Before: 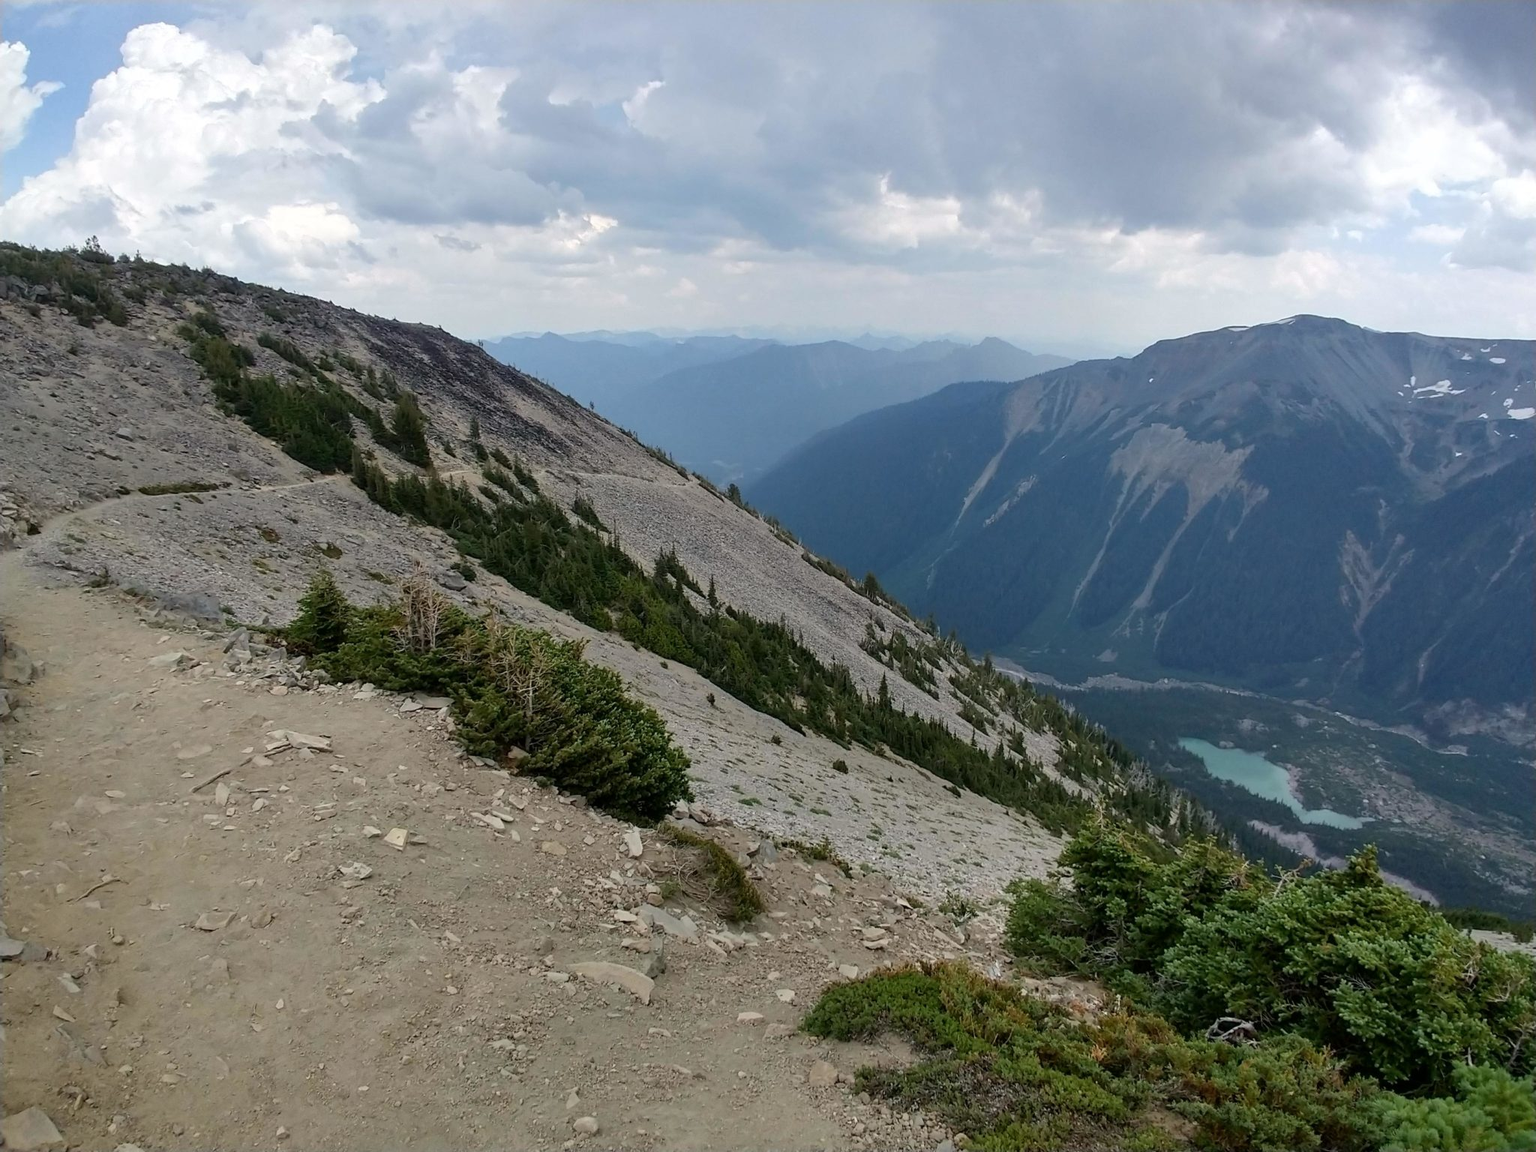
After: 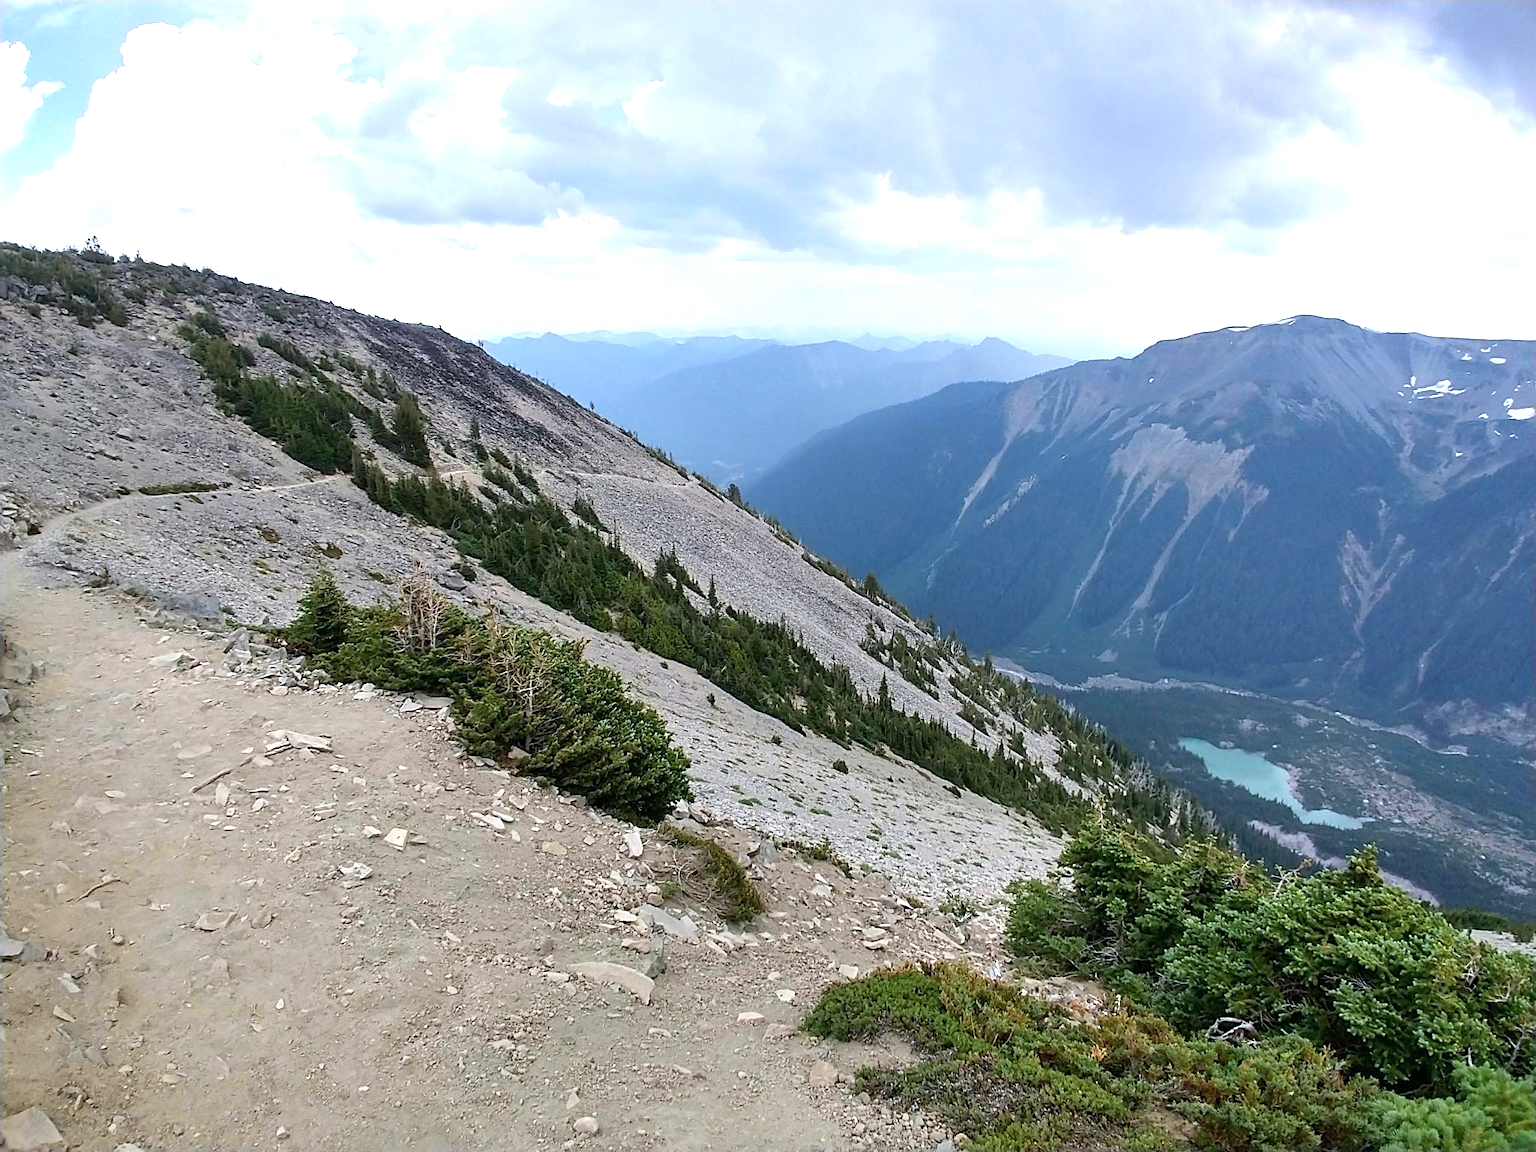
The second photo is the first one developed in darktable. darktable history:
color calibration: illuminant as shot in camera, x 0.358, y 0.373, temperature 4628.91 K
exposure: black level correction 0, exposure 0.899 EV, compensate exposure bias true, compensate highlight preservation false
sharpen: on, module defaults
